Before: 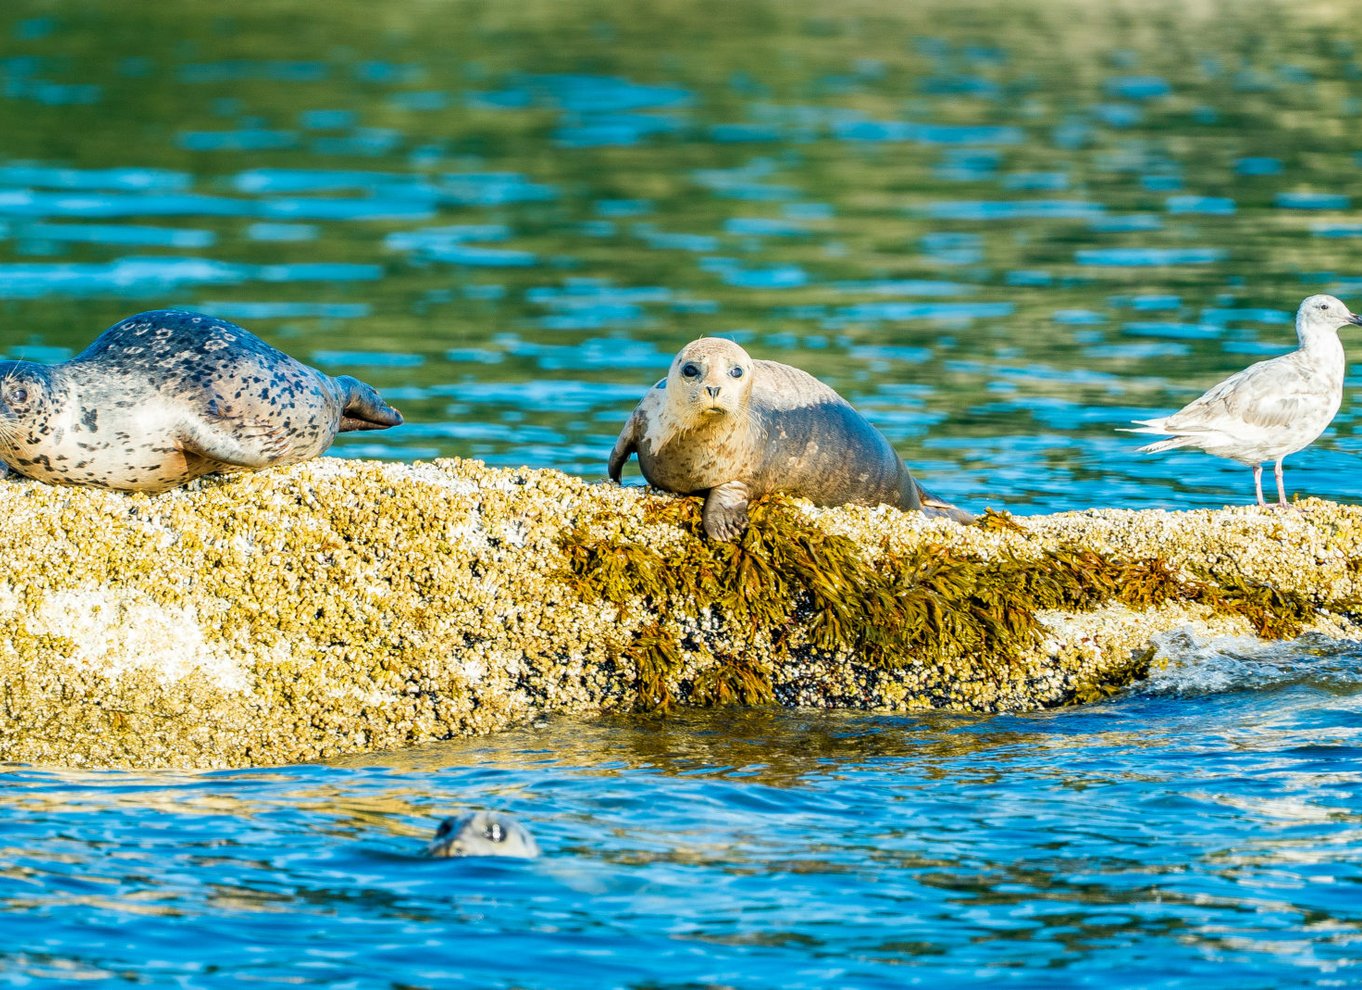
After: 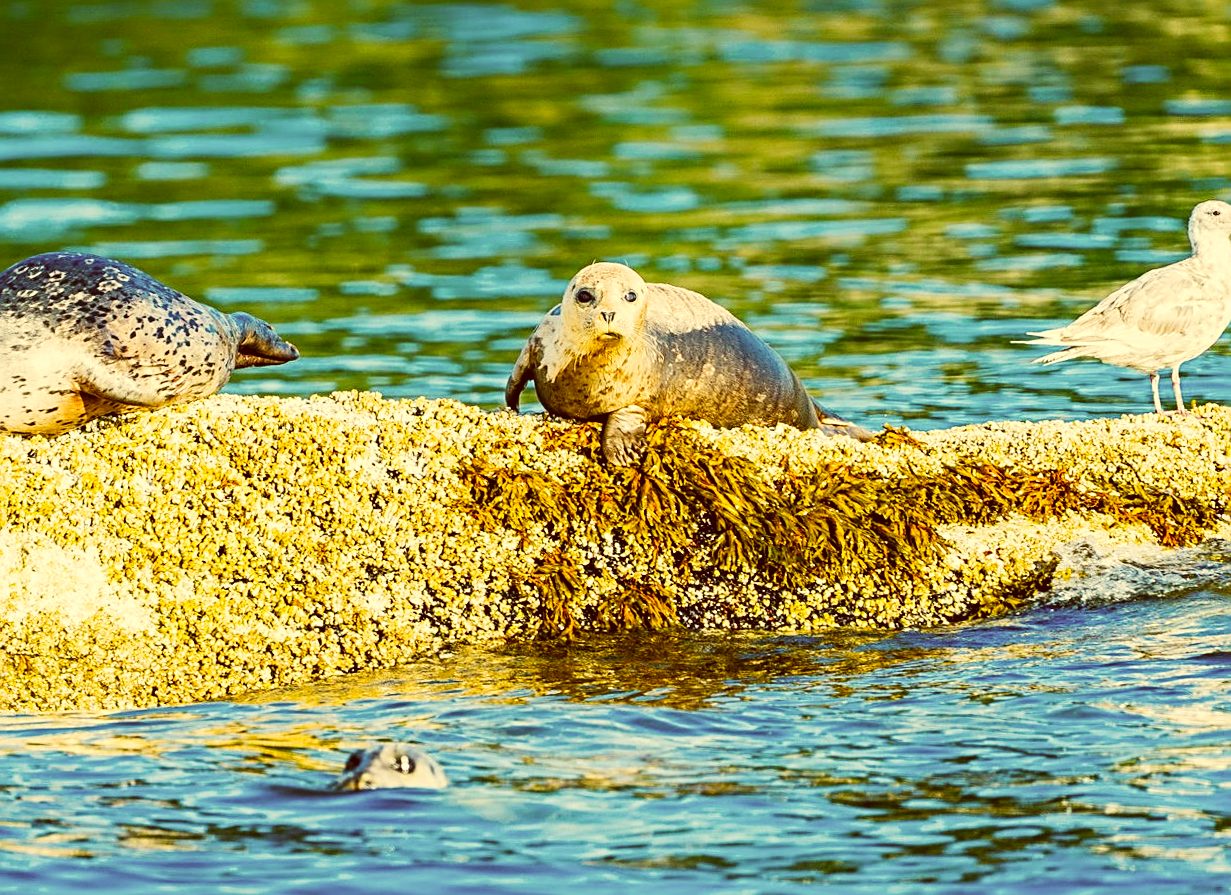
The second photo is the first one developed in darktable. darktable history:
sharpen: radius 2.723
tone curve: curves: ch0 [(0, 0.032) (0.181, 0.156) (0.751, 0.829) (1, 1)], preserve colors none
color correction: highlights a* 1.18, highlights b* 24.02, shadows a* 15.93, shadows b* 24.39
crop and rotate: angle 1.79°, left 5.725%, top 5.697%
